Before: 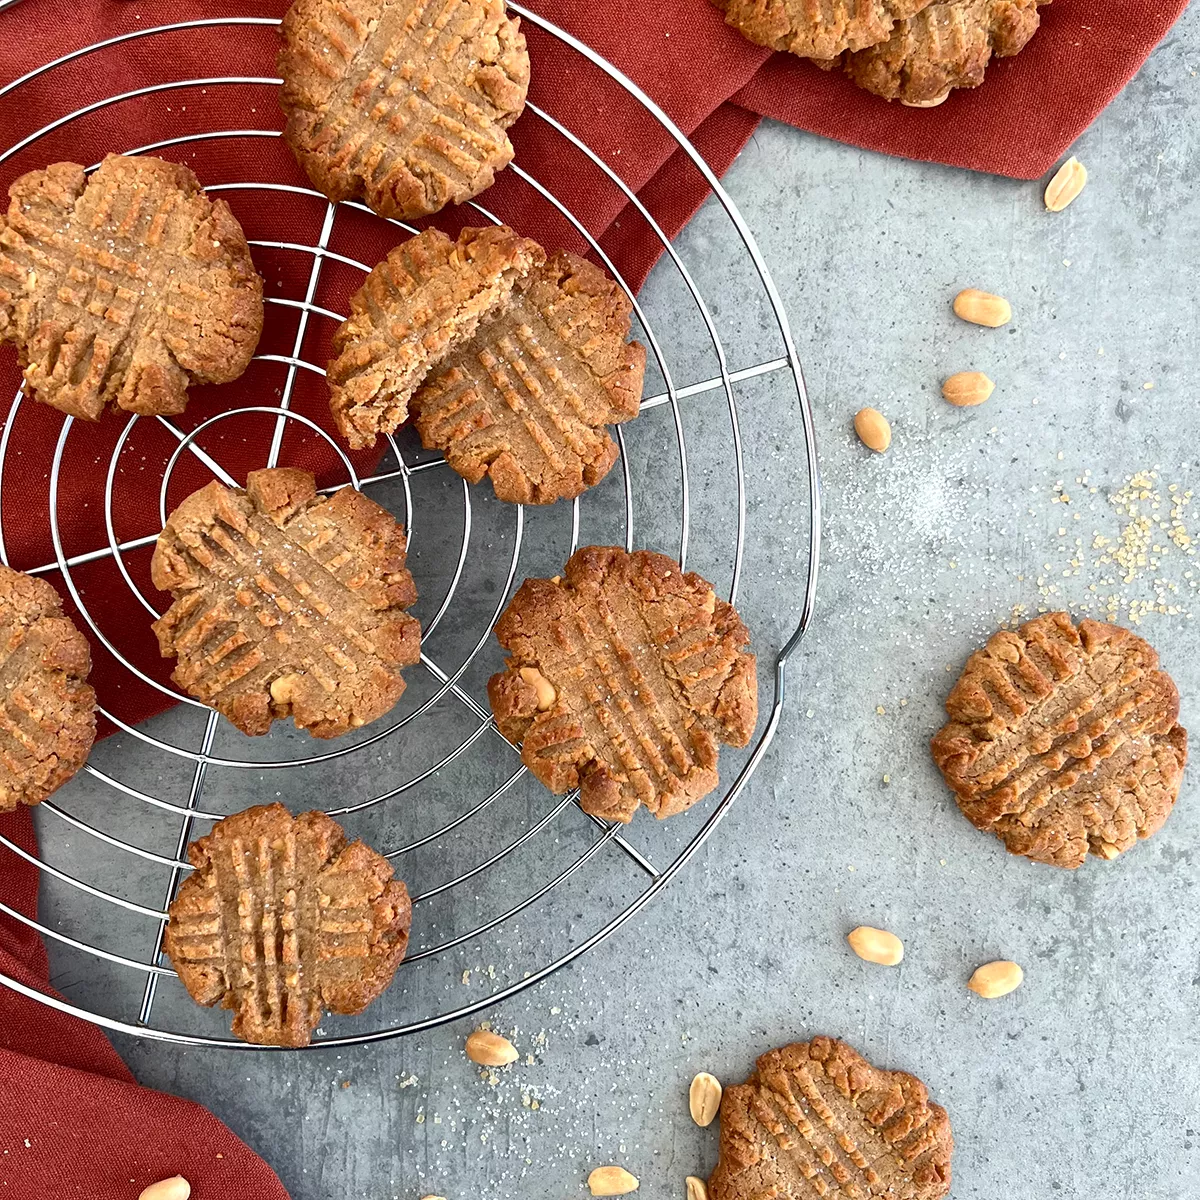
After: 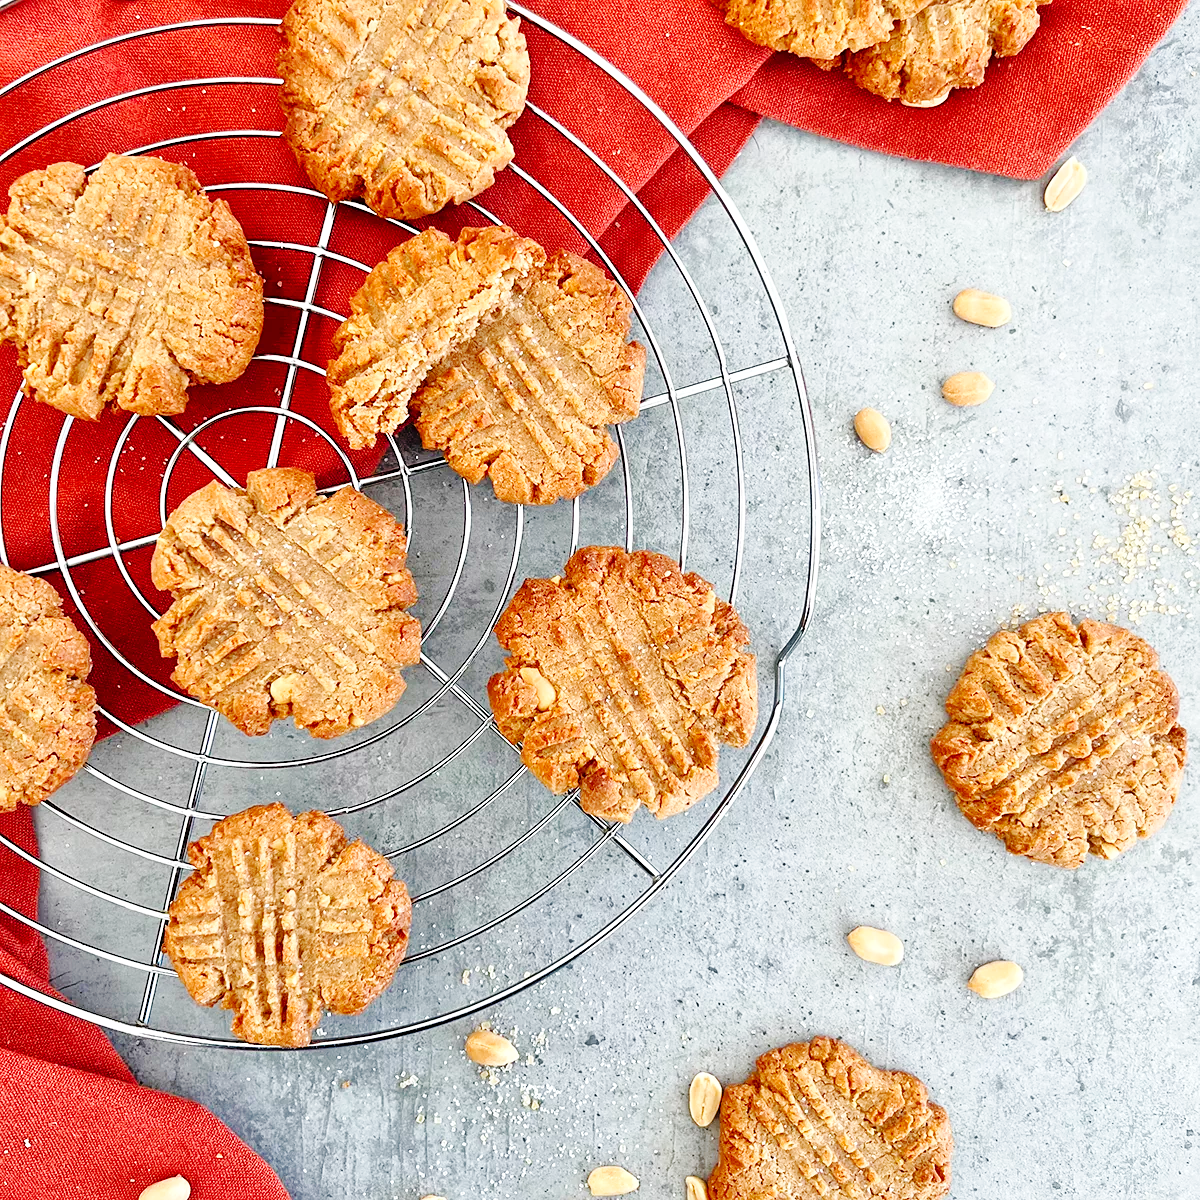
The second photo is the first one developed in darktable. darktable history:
sharpen: amount 0.2
base curve: curves: ch0 [(0, 0) (0.036, 0.025) (0.121, 0.166) (0.206, 0.329) (0.605, 0.79) (1, 1)], preserve colors none
tone equalizer: -7 EV 0.15 EV, -6 EV 0.6 EV, -5 EV 1.15 EV, -4 EV 1.33 EV, -3 EV 1.15 EV, -2 EV 0.6 EV, -1 EV 0.15 EV, mask exposure compensation -0.5 EV
